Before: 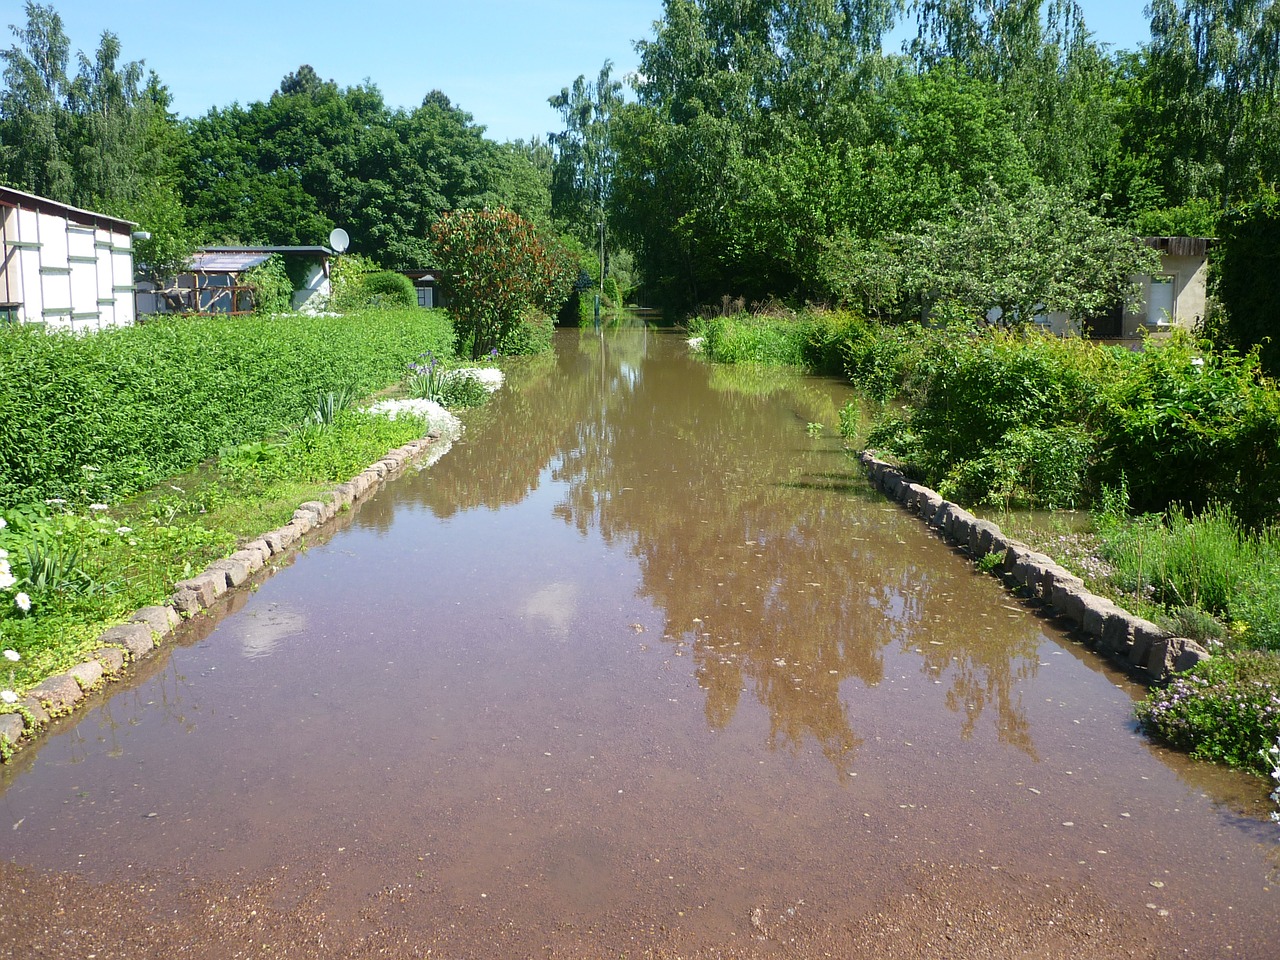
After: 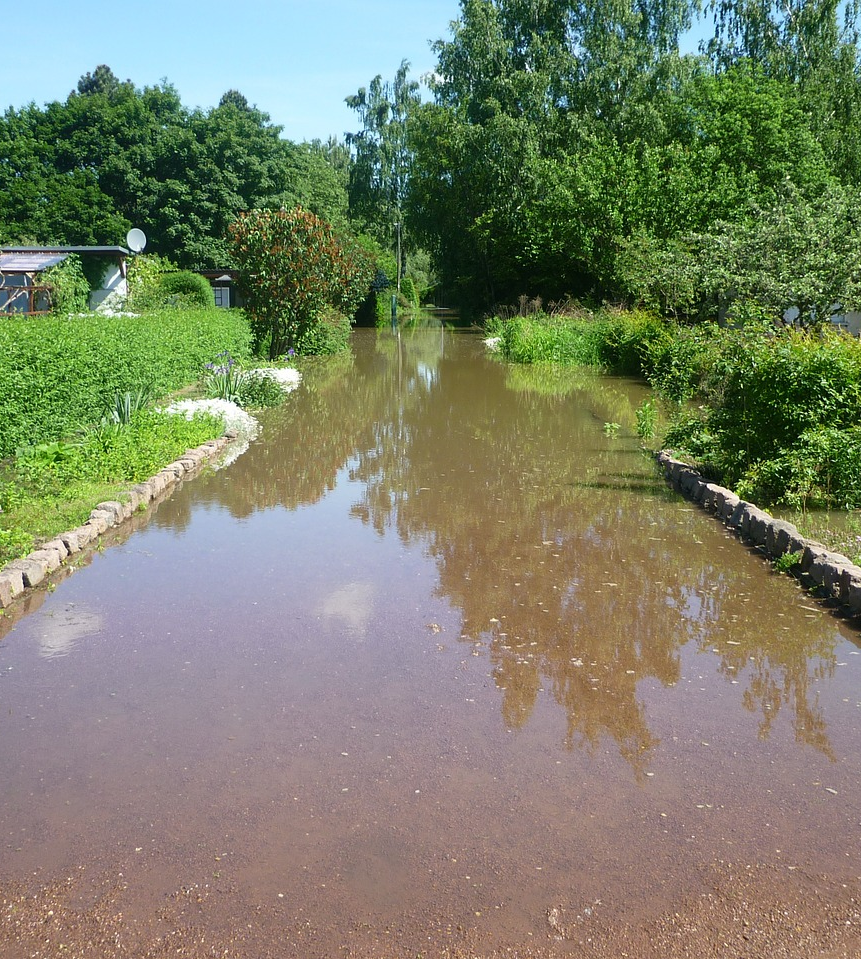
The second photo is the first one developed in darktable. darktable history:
crop and rotate: left 15.873%, right 16.805%
